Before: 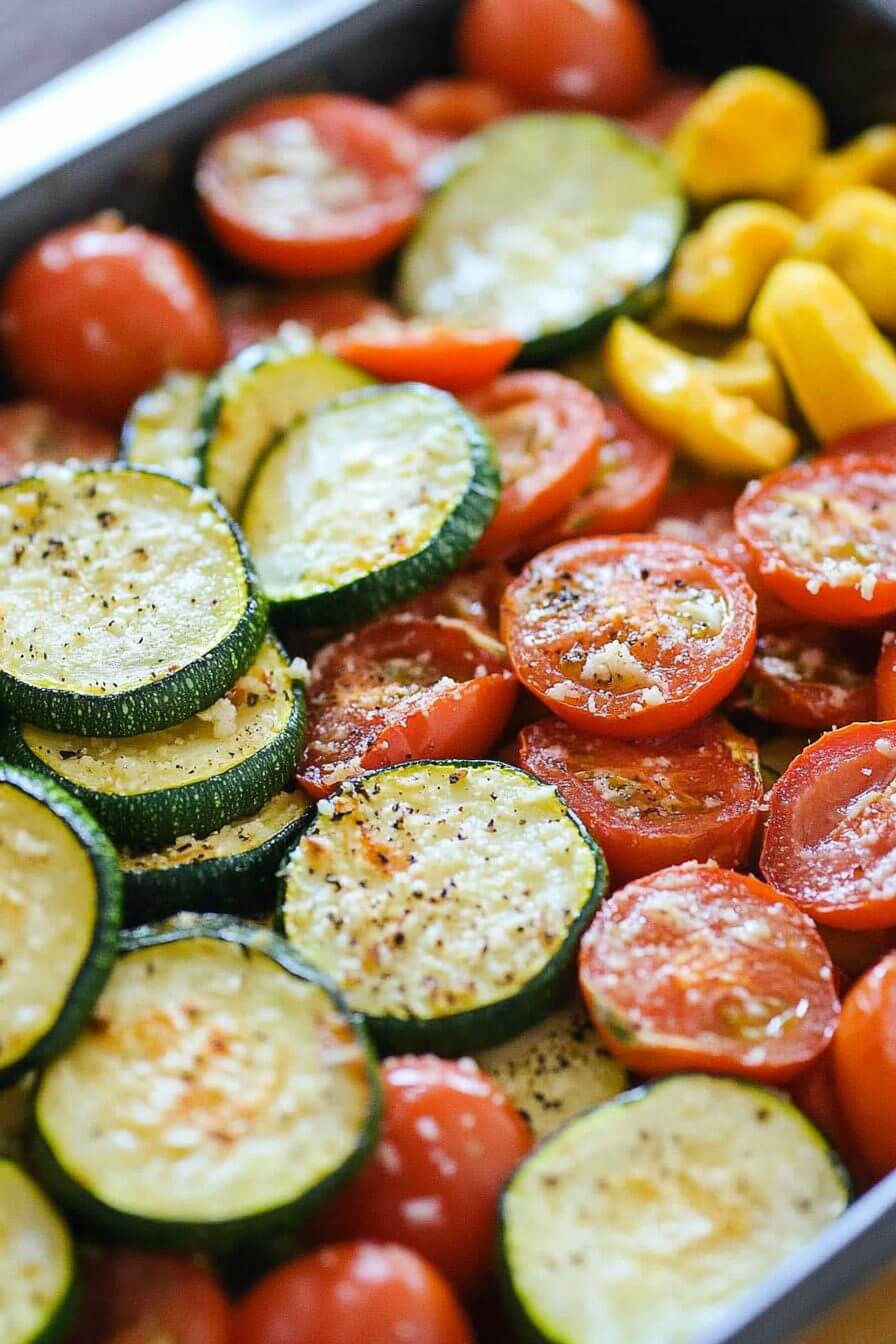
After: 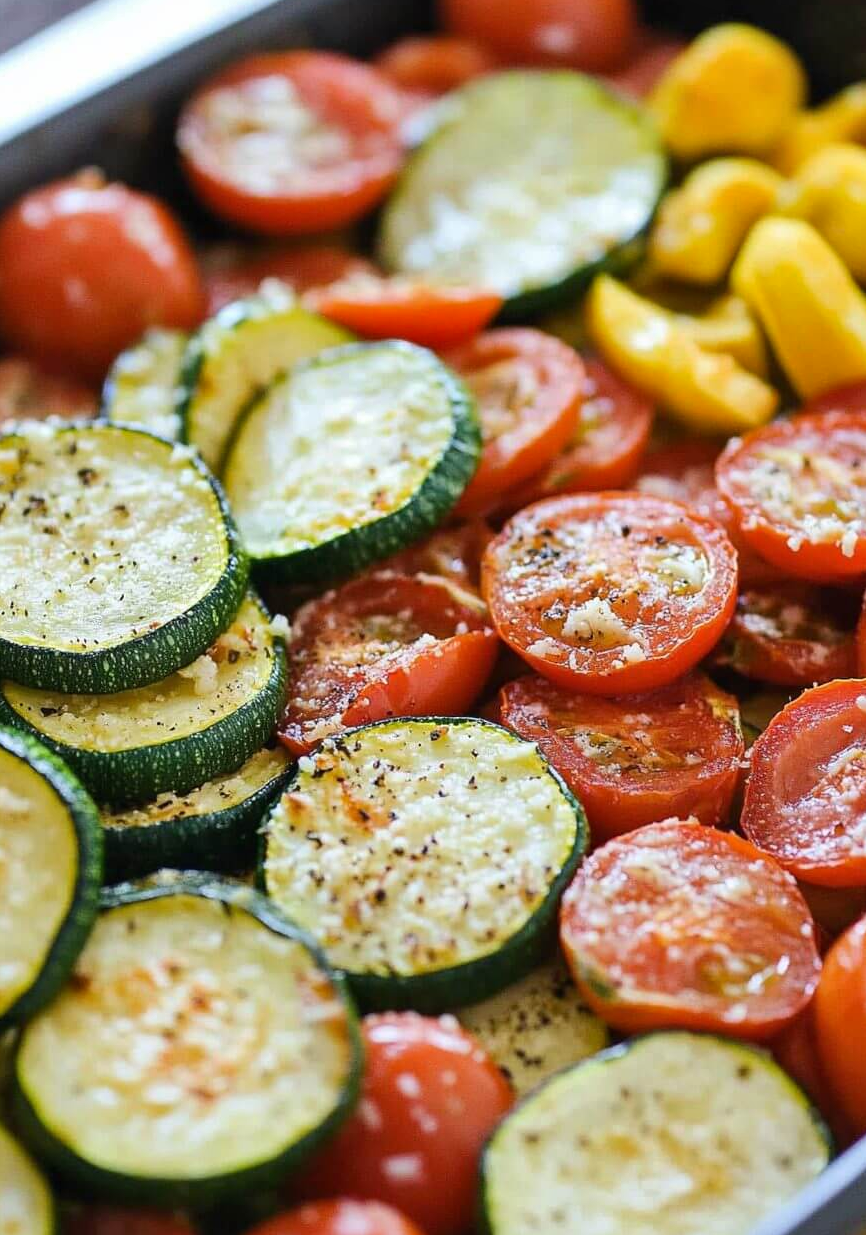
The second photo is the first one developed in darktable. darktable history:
shadows and highlights: highlights color adjustment 0.603%, low approximation 0.01, soften with gaussian
crop: left 2.164%, top 3.222%, right 1.143%, bottom 4.845%
